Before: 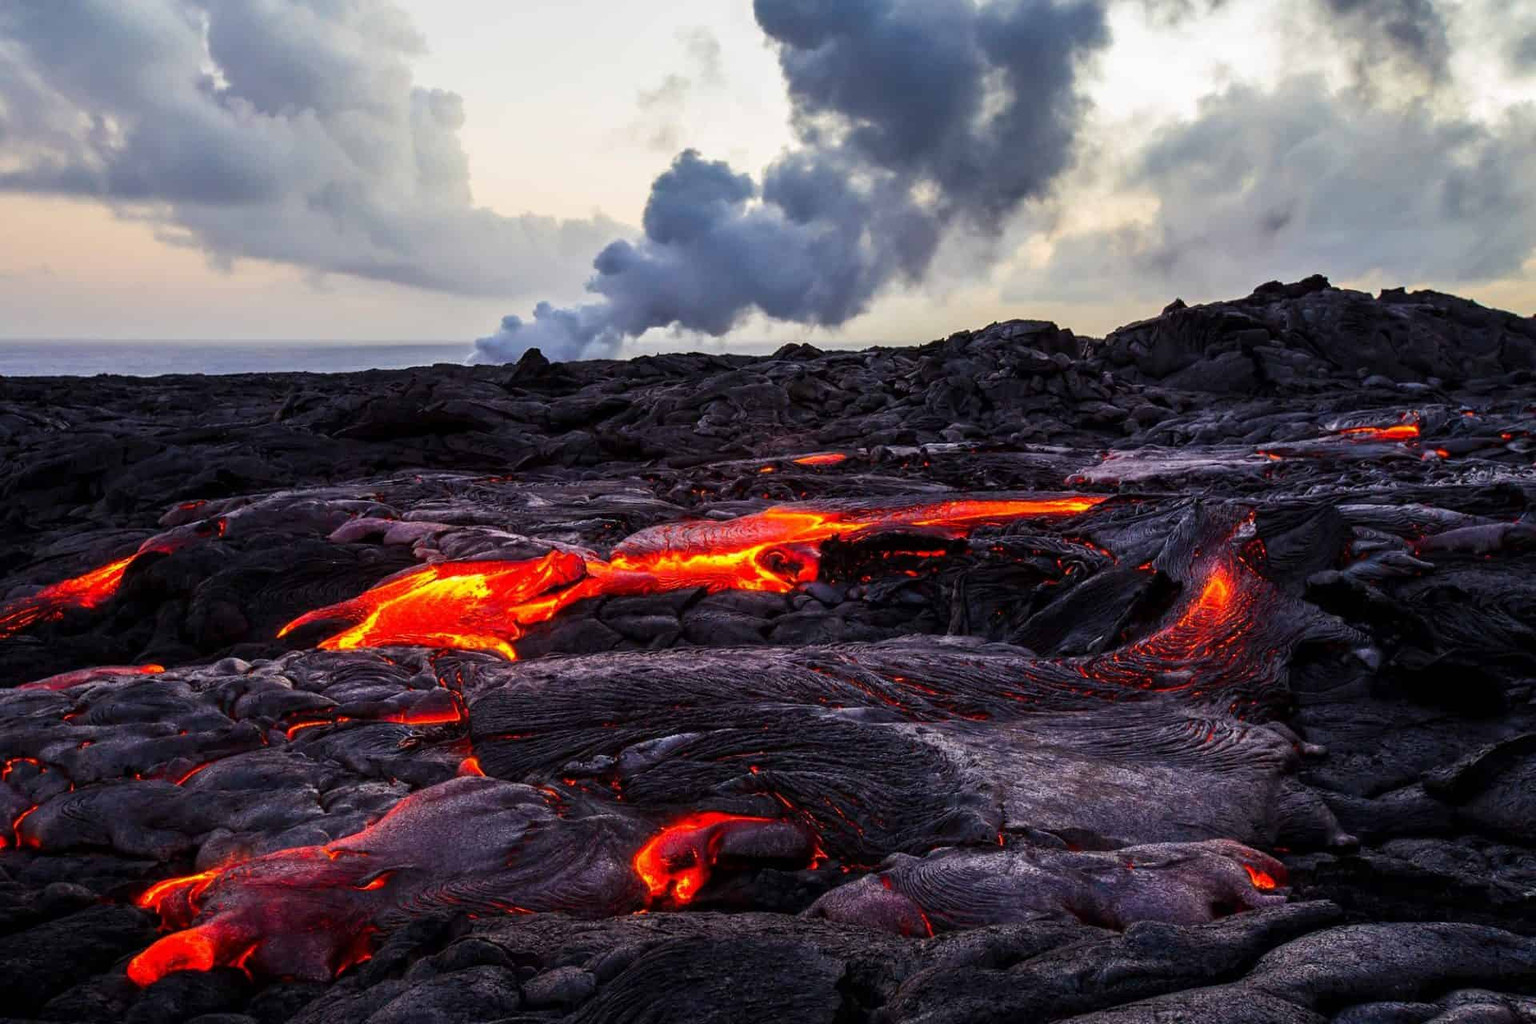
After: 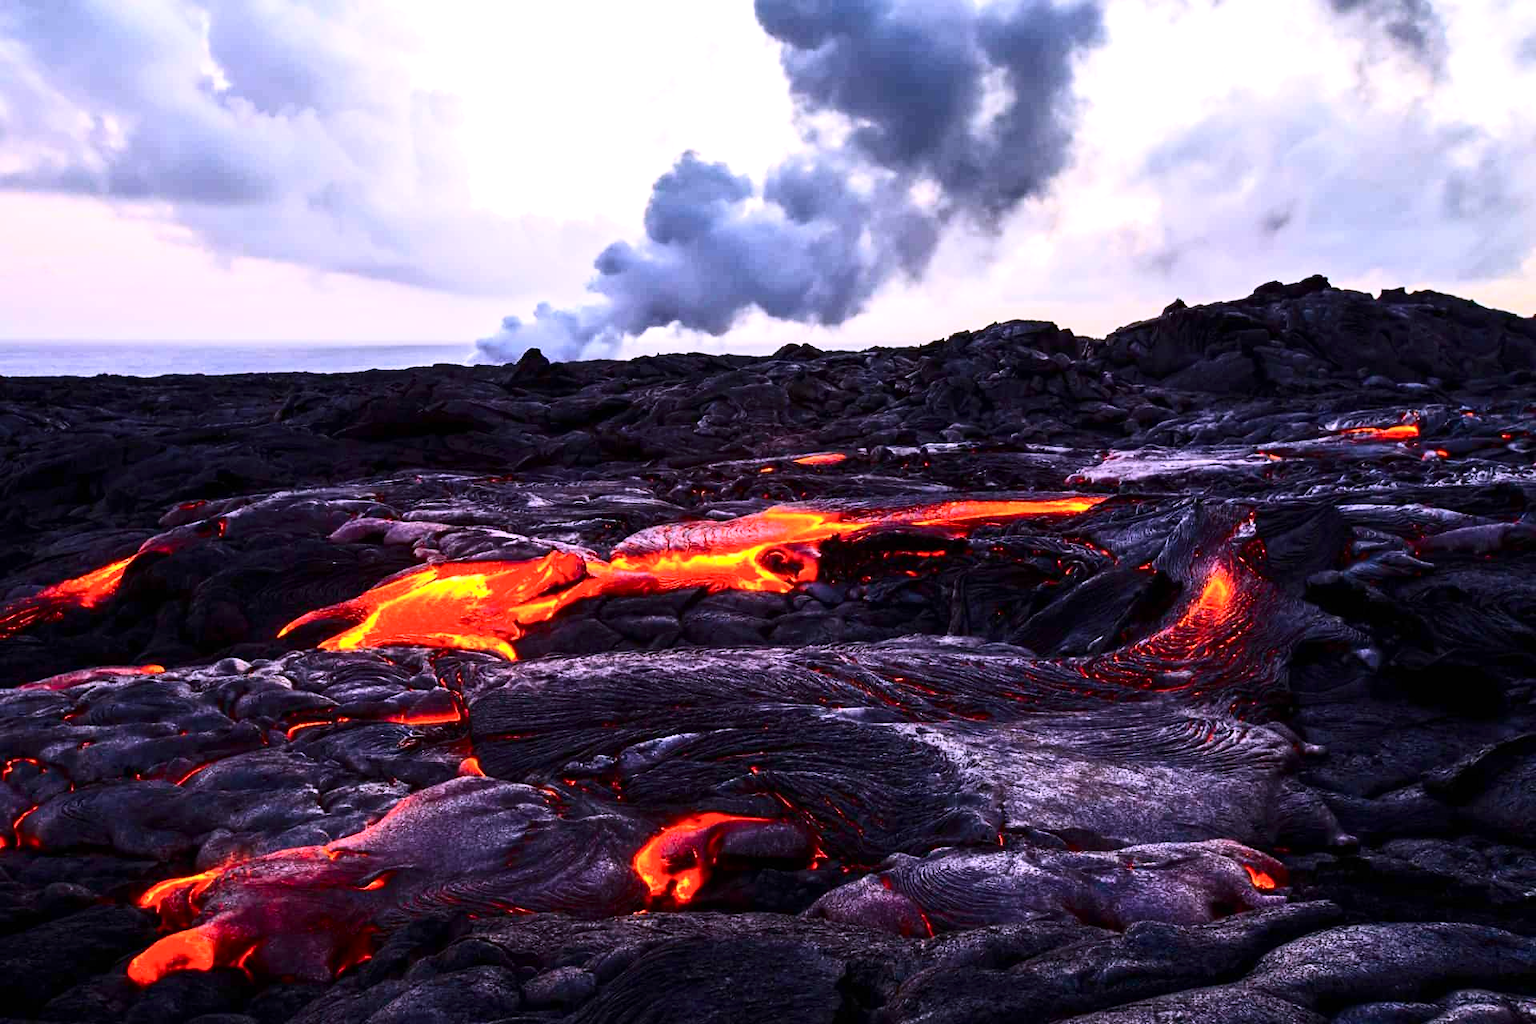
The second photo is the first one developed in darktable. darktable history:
contrast brightness saturation: contrast 0.28
white balance: red 1.042, blue 1.17
exposure: exposure 0.574 EV, compensate highlight preservation false
